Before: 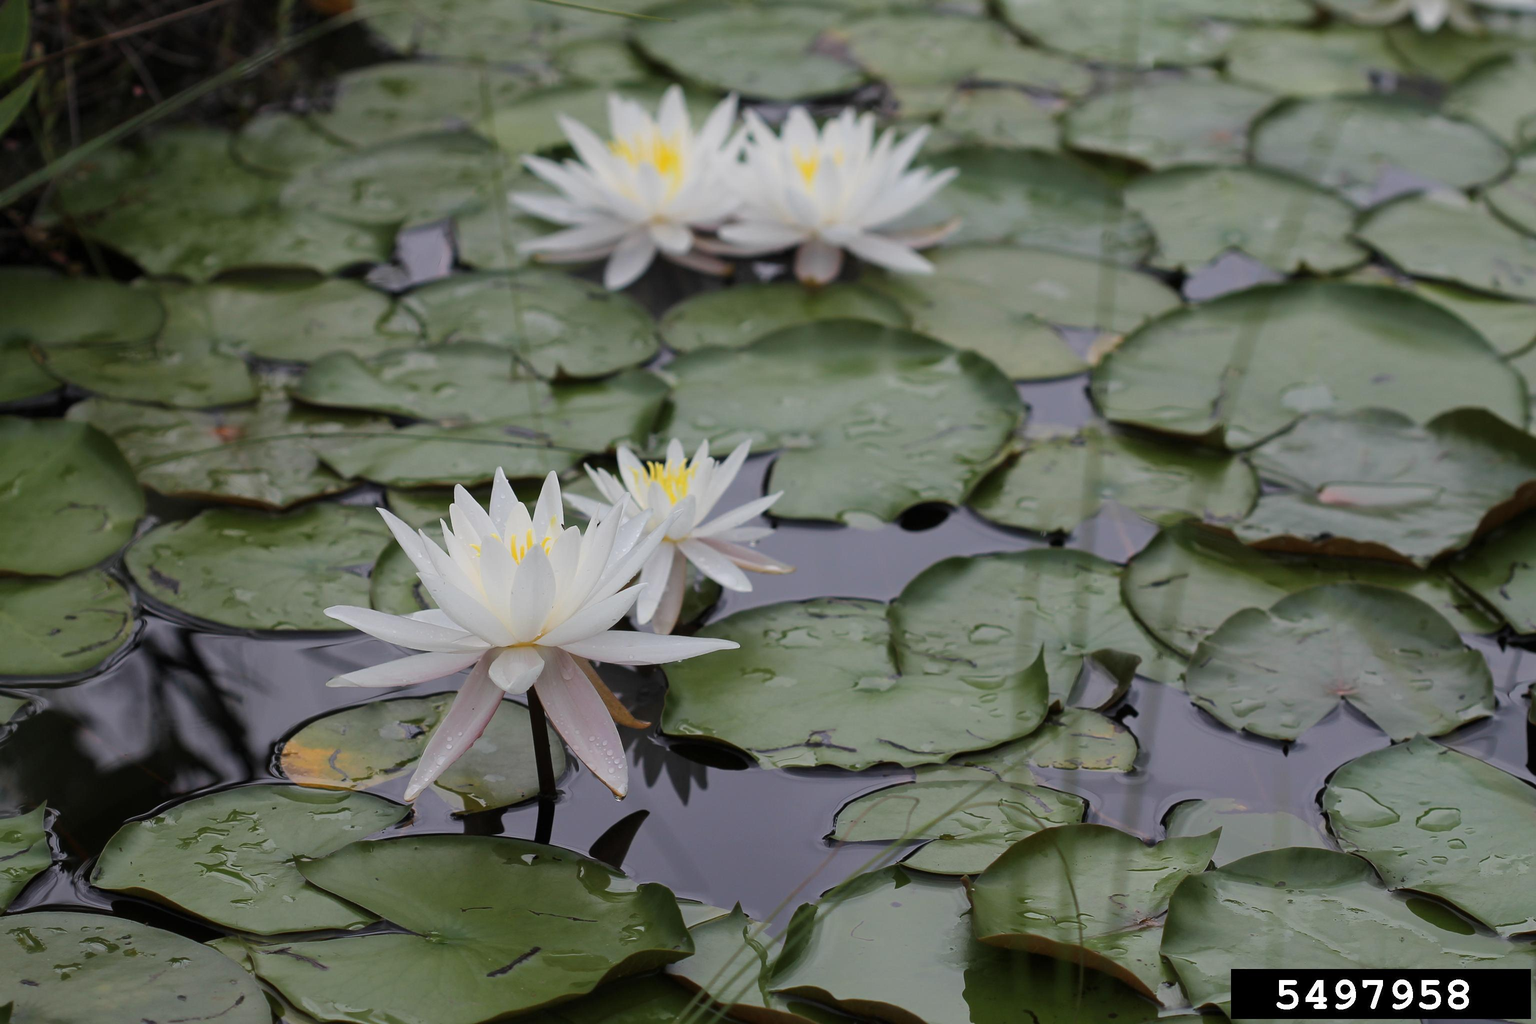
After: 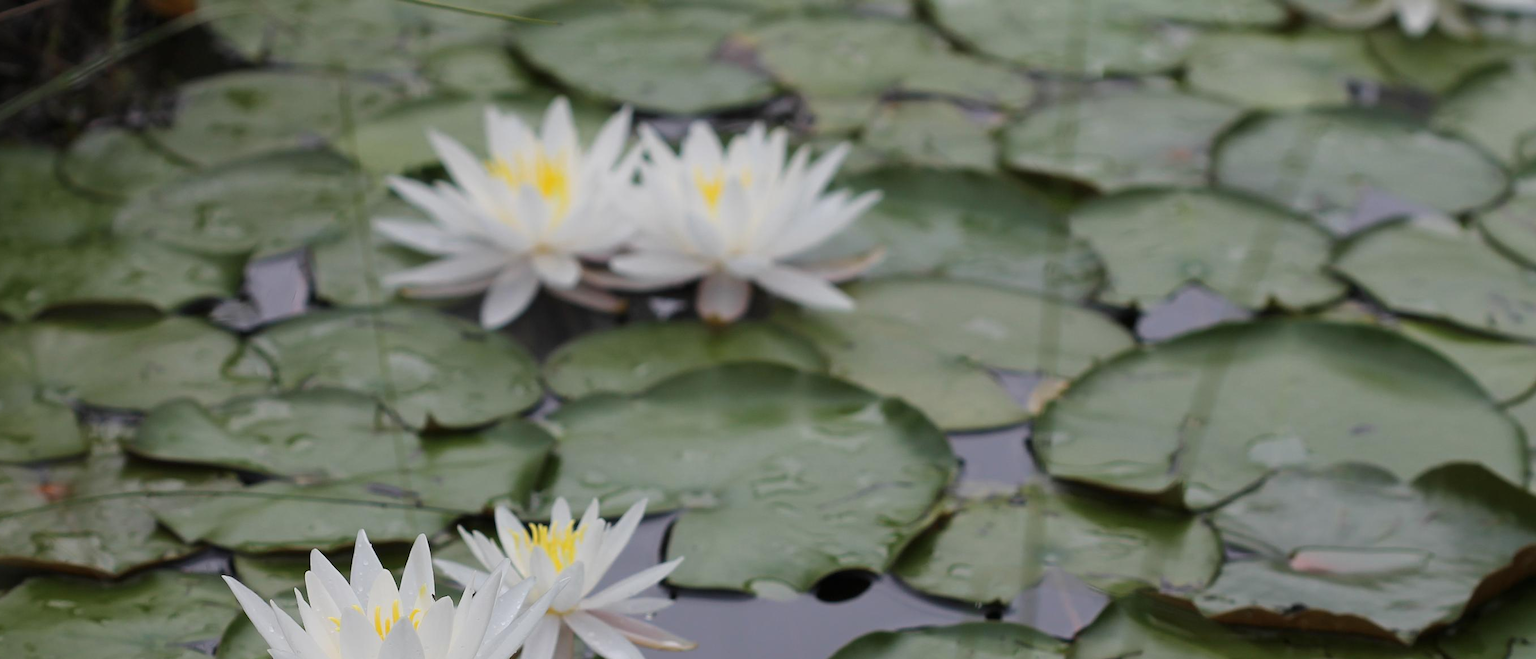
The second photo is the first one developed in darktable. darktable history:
crop and rotate: left 11.774%, bottom 43.211%
